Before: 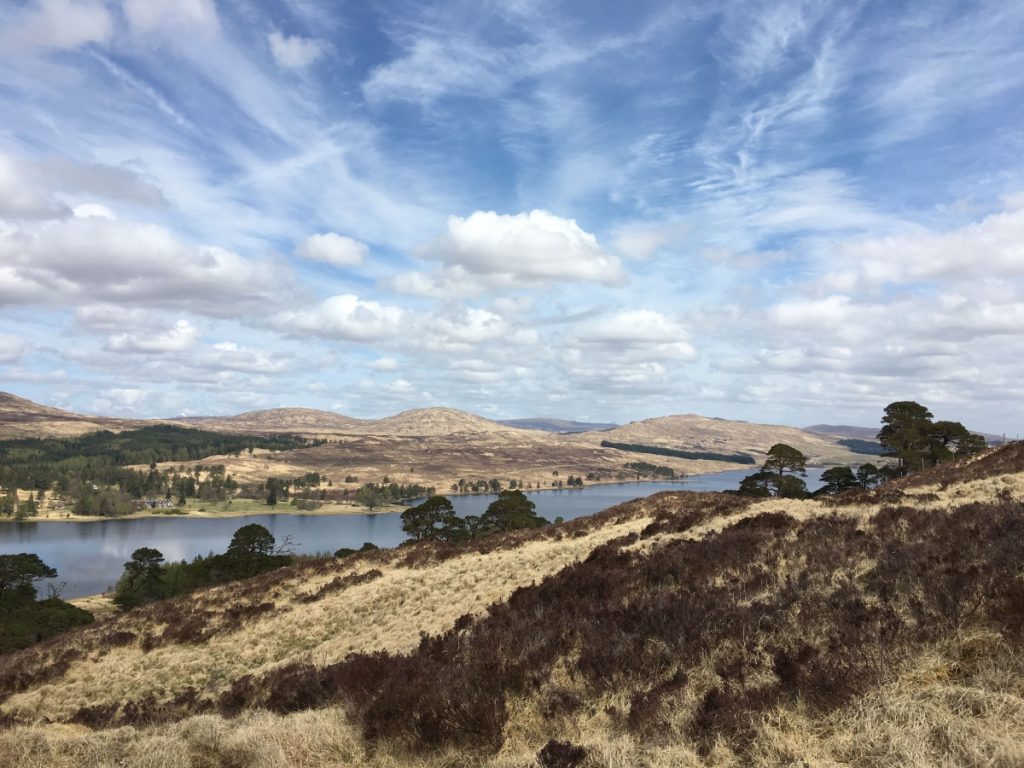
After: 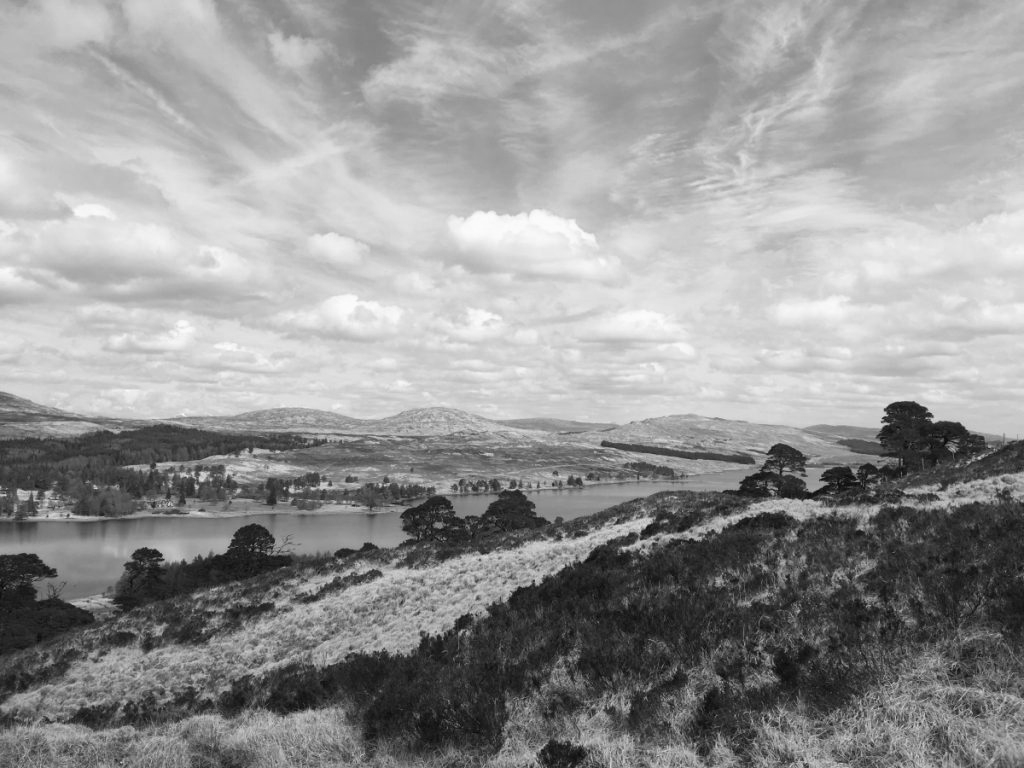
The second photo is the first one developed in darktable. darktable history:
color calibration: output gray [0.28, 0.41, 0.31, 0], gray › normalize channels true, illuminant same as pipeline (D50), adaptation XYZ, x 0.346, y 0.359, gamut compression 0
white balance: red 0.954, blue 1.079
